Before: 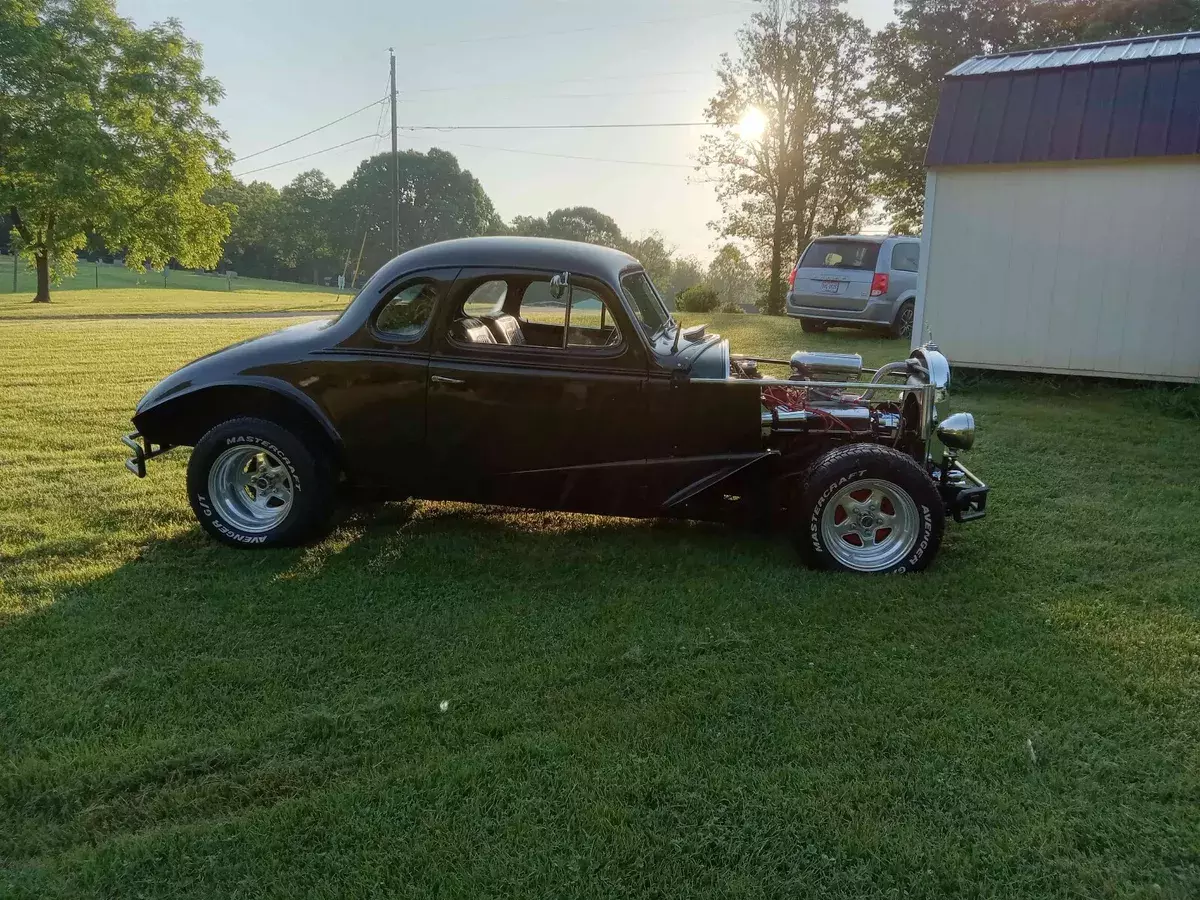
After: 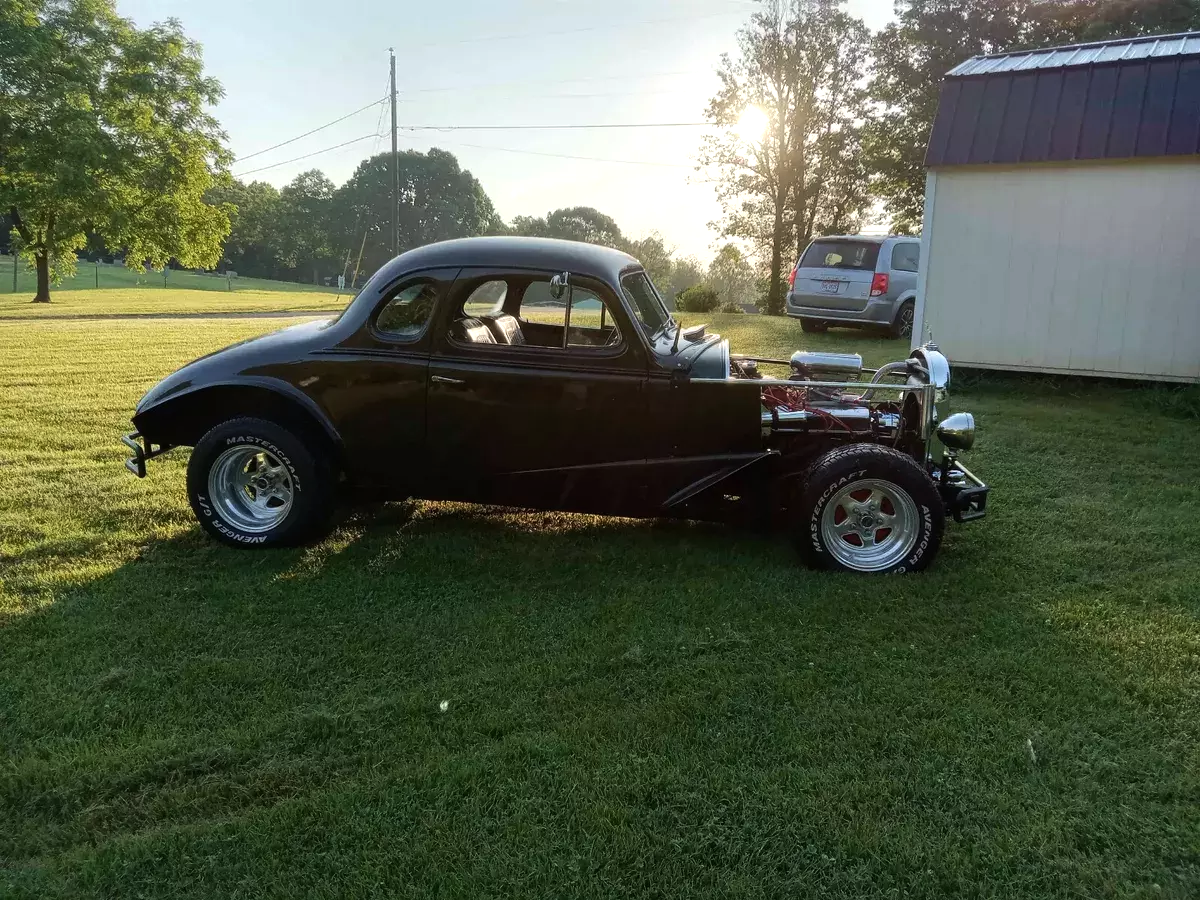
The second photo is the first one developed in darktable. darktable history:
tone equalizer: -8 EV -0.412 EV, -7 EV -0.409 EV, -6 EV -0.354 EV, -5 EV -0.258 EV, -3 EV 0.209 EV, -2 EV 0.361 EV, -1 EV 0.378 EV, +0 EV 0.403 EV, edges refinement/feathering 500, mask exposure compensation -1.57 EV, preserve details no
